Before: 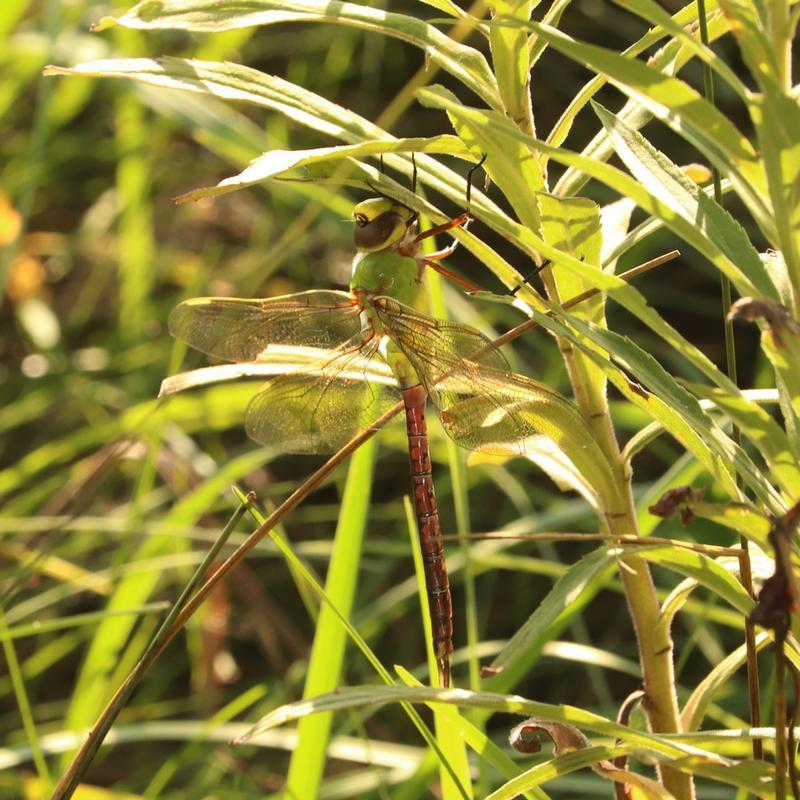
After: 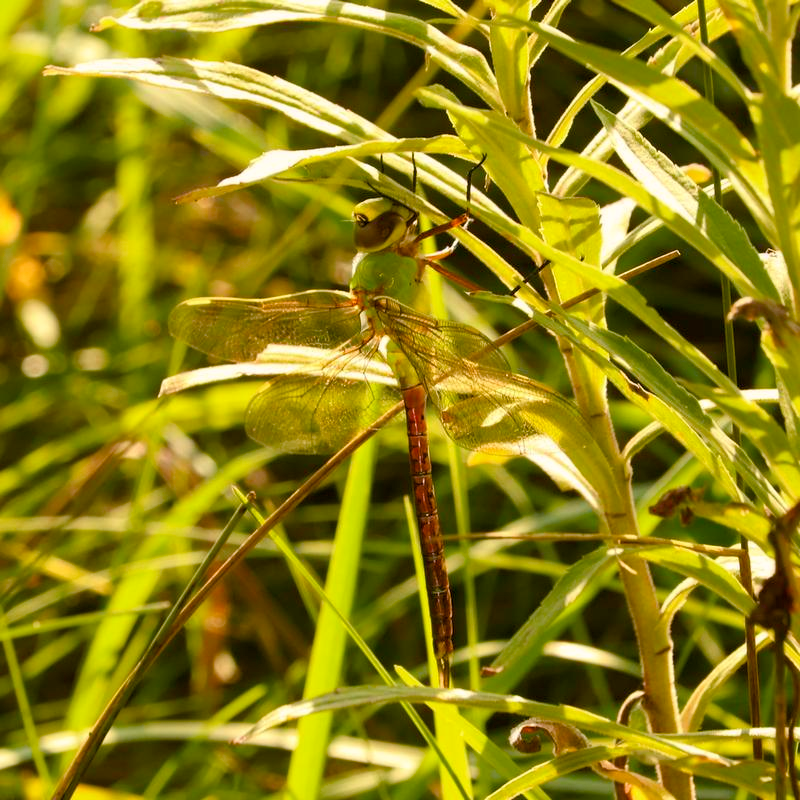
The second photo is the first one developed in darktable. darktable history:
rotate and perspective: automatic cropping off
color balance rgb: shadows lift › chroma 1%, shadows lift › hue 240.84°, highlights gain › chroma 2%, highlights gain › hue 73.2°, global offset › luminance -0.5%, perceptual saturation grading › global saturation 20%, perceptual saturation grading › highlights -25%, perceptual saturation grading › shadows 50%, global vibrance 25.26%
